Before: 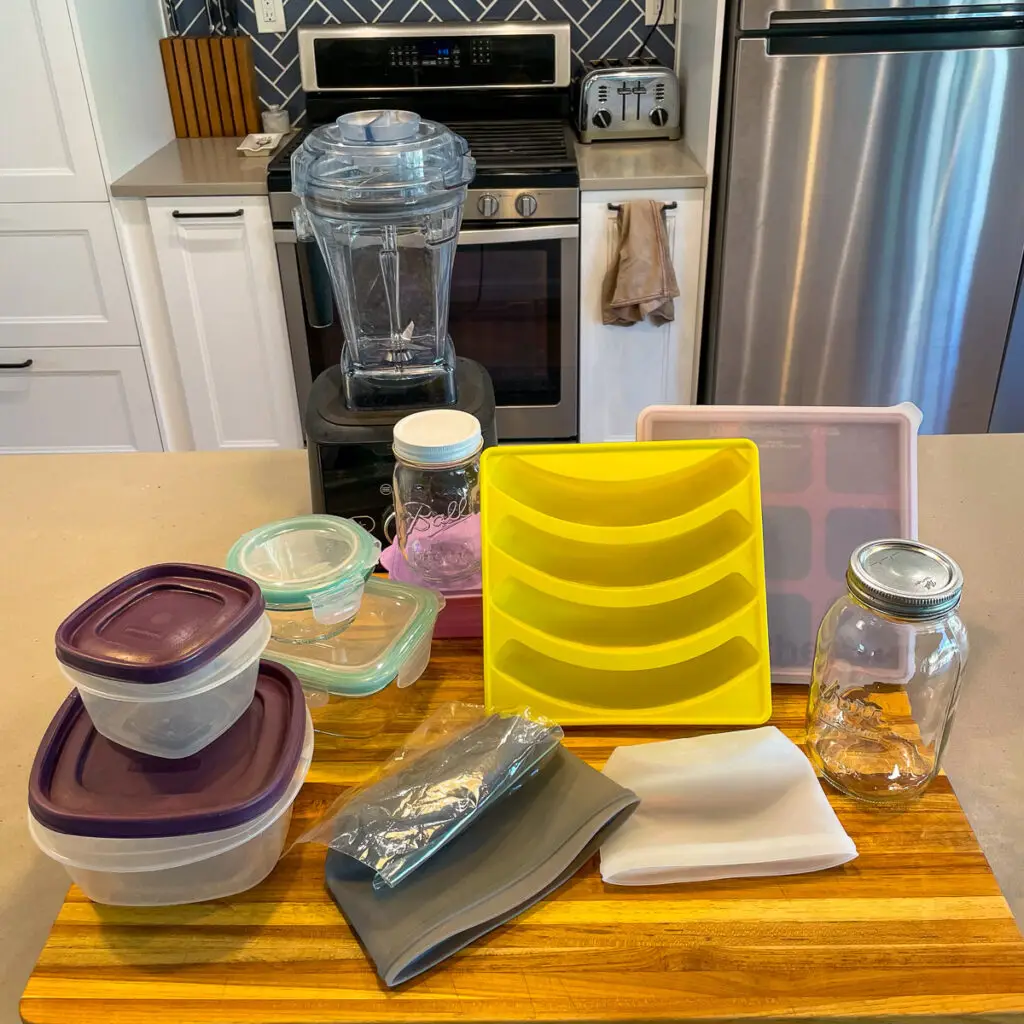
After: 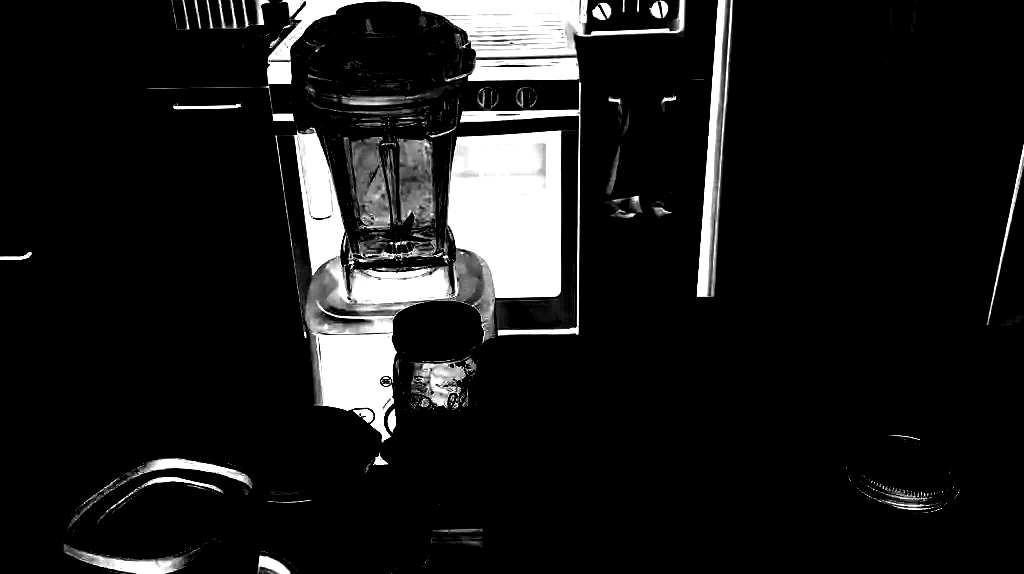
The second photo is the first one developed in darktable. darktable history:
bloom: size 40%
crop and rotate: top 10.605%, bottom 33.274%
exposure: exposure 0.367 EV, compensate highlight preservation false
vignetting: fall-off start 100%, brightness -0.282, width/height ratio 1.31
white balance: red 8, blue 8
monochrome: on, module defaults
